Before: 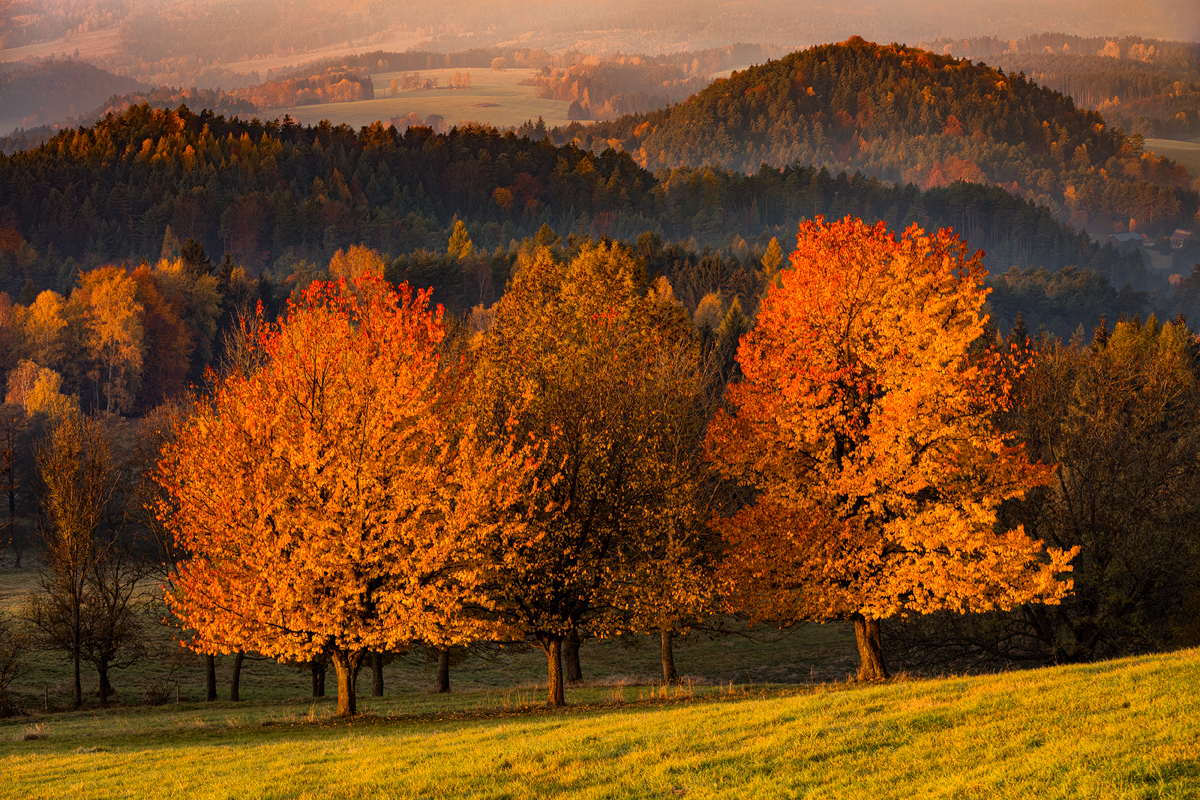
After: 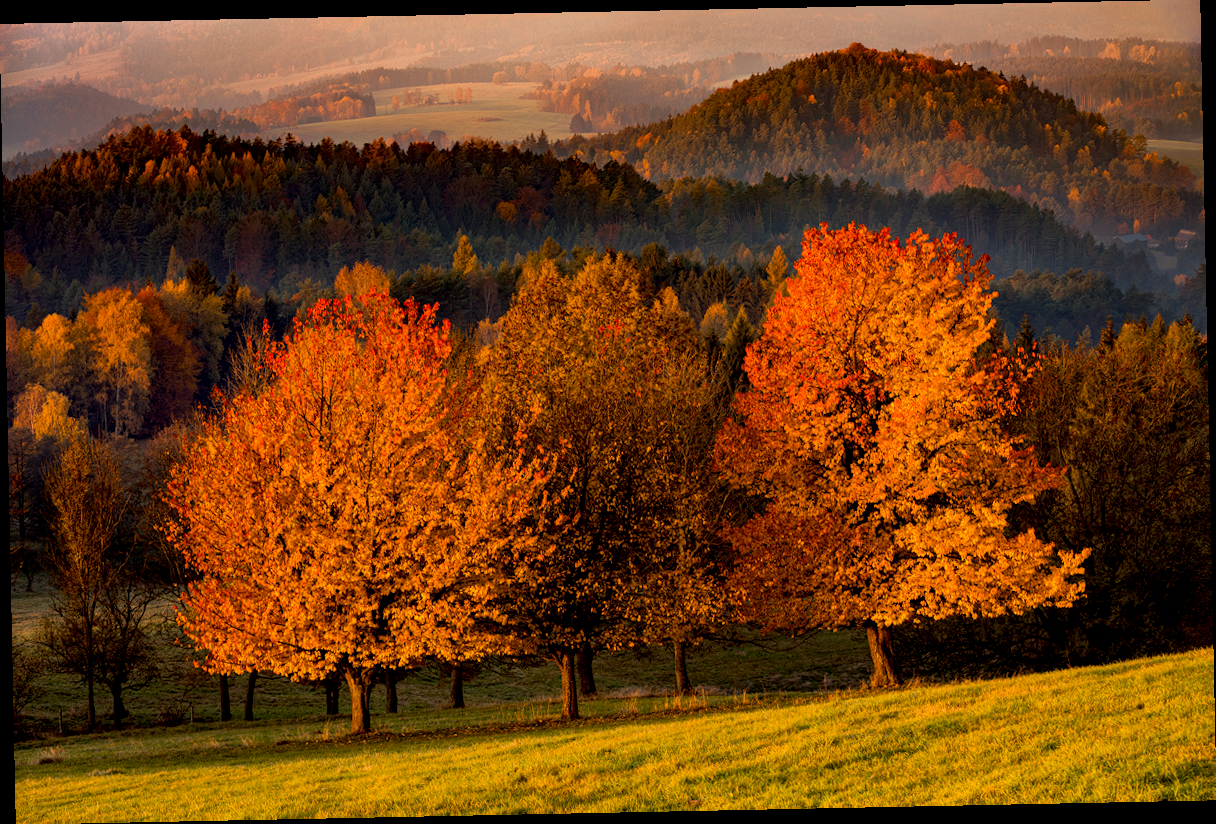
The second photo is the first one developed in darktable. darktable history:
rotate and perspective: rotation -1.17°, automatic cropping off
exposure: black level correction 0.009, exposure 0.014 EV, compensate highlight preservation false
